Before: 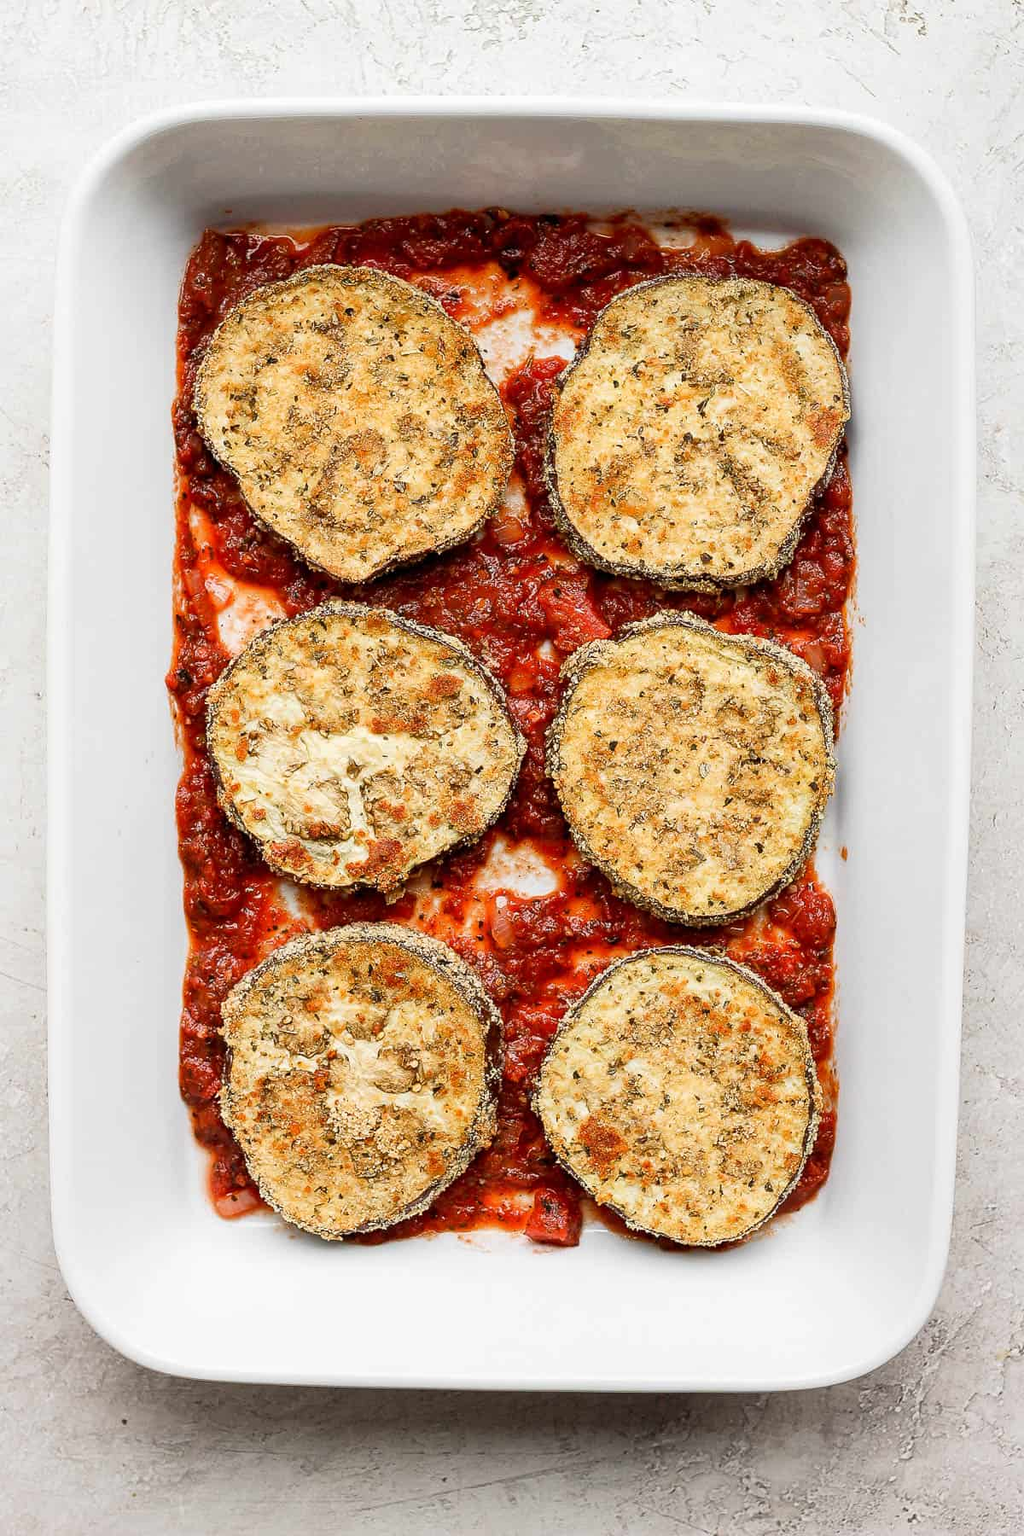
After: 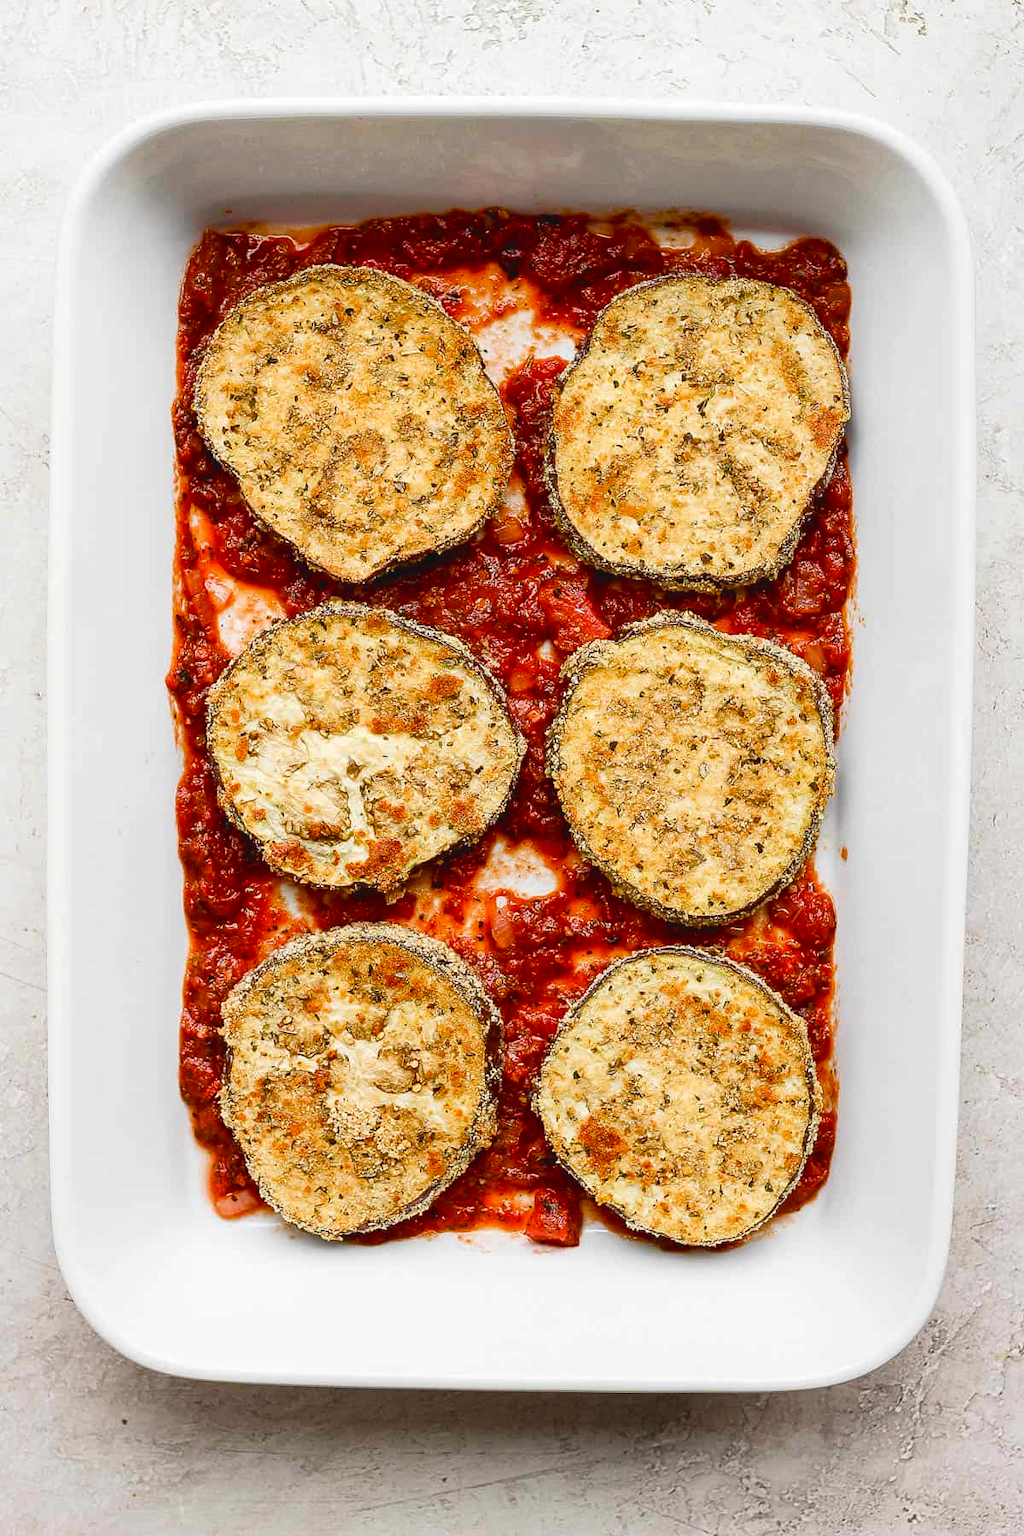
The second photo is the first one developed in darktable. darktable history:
color balance rgb: global offset › luminance 0.499%, perceptual saturation grading › global saturation 20%, perceptual saturation grading › highlights -25.811%, perceptual saturation grading › shadows 49.65%, global vibrance 20%
